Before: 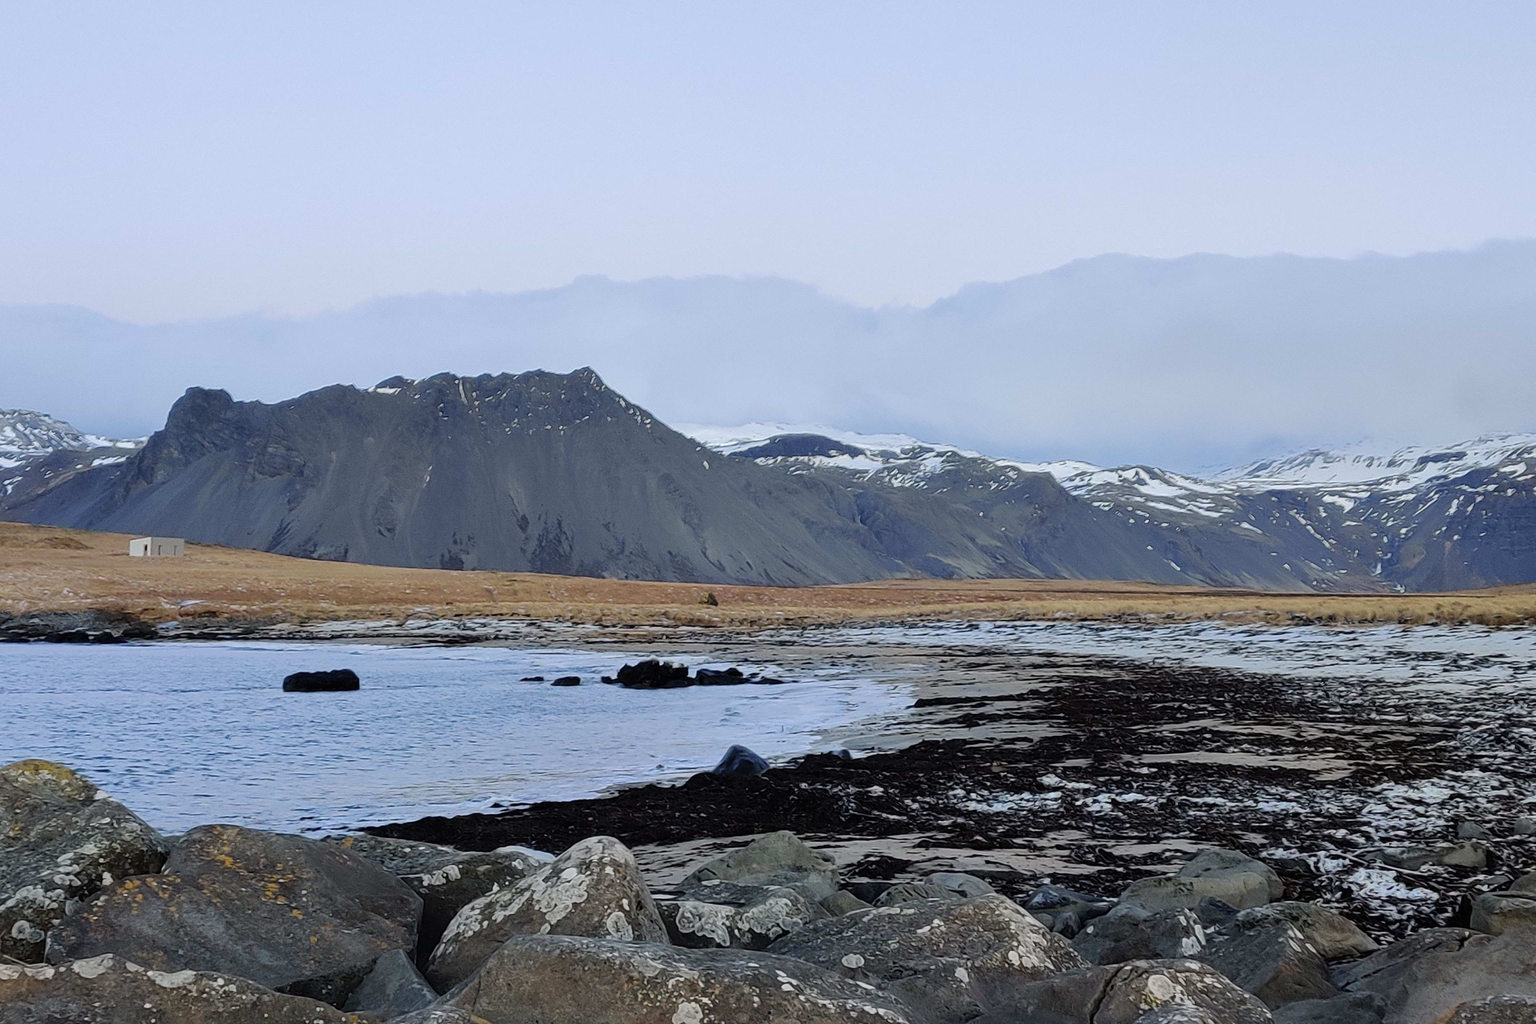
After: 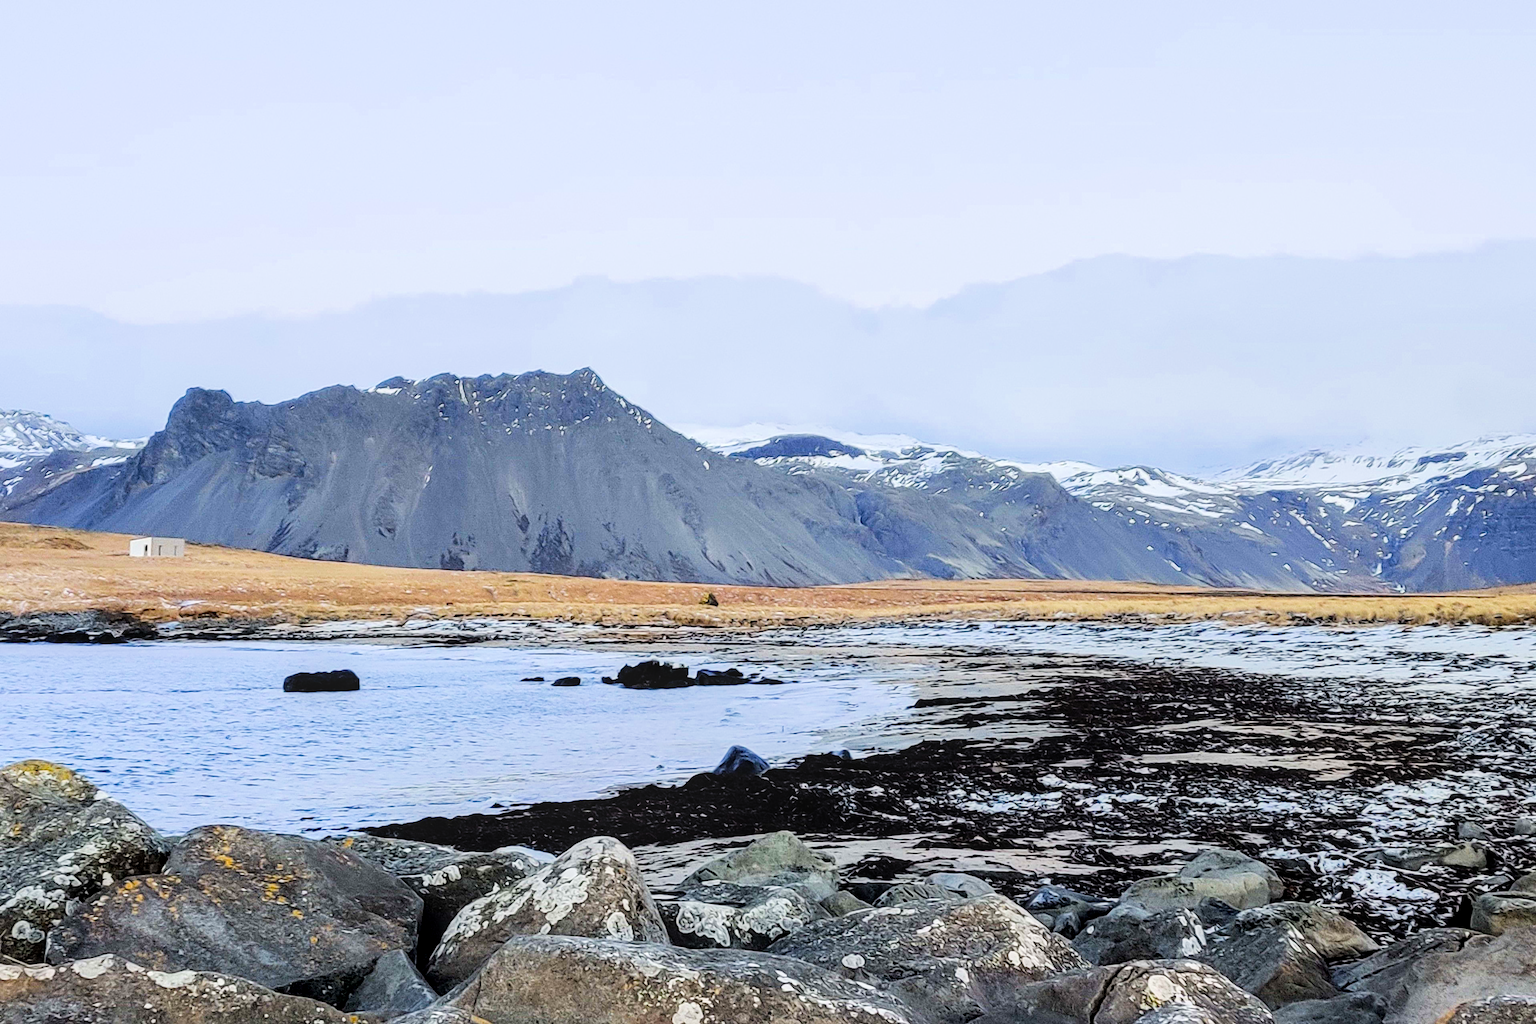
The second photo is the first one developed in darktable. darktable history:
local contrast: on, module defaults
color balance rgb: perceptual saturation grading › global saturation 30%
exposure: black level correction 0, exposure 1.2 EV, compensate exposure bias true, compensate highlight preservation false
filmic rgb: black relative exposure -6 EV, hardness 3.31, contrast 1.3, contrast in shadows safe
